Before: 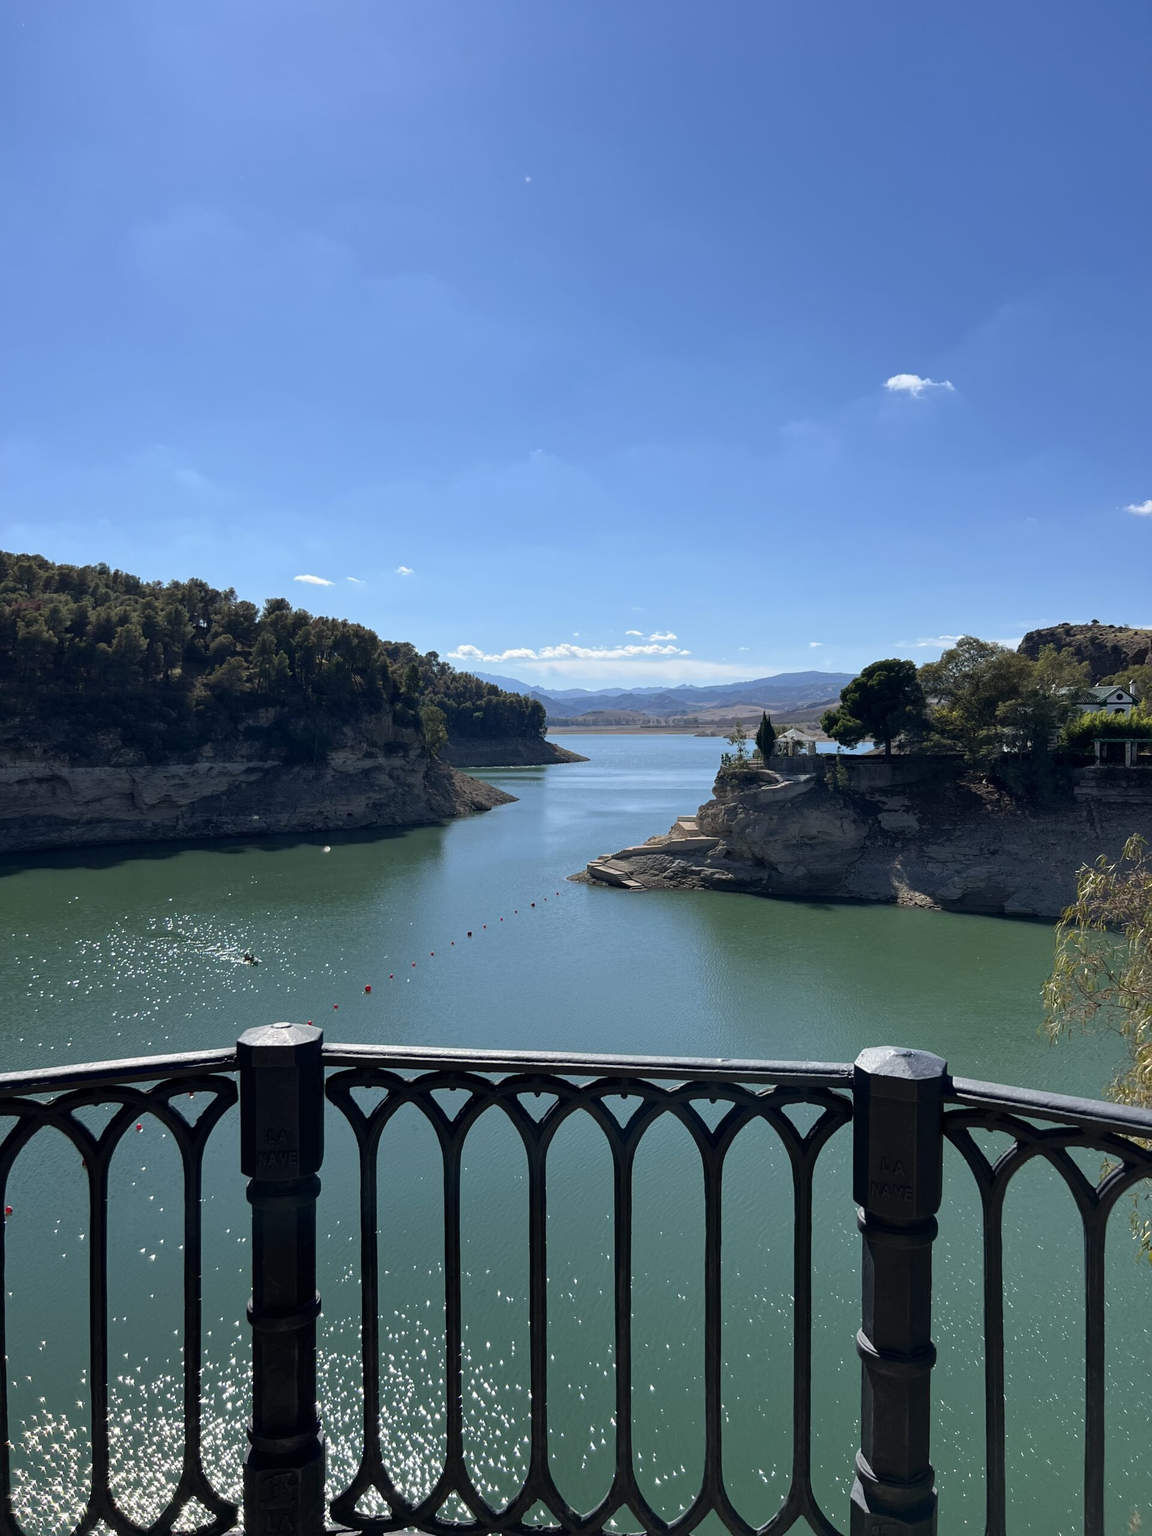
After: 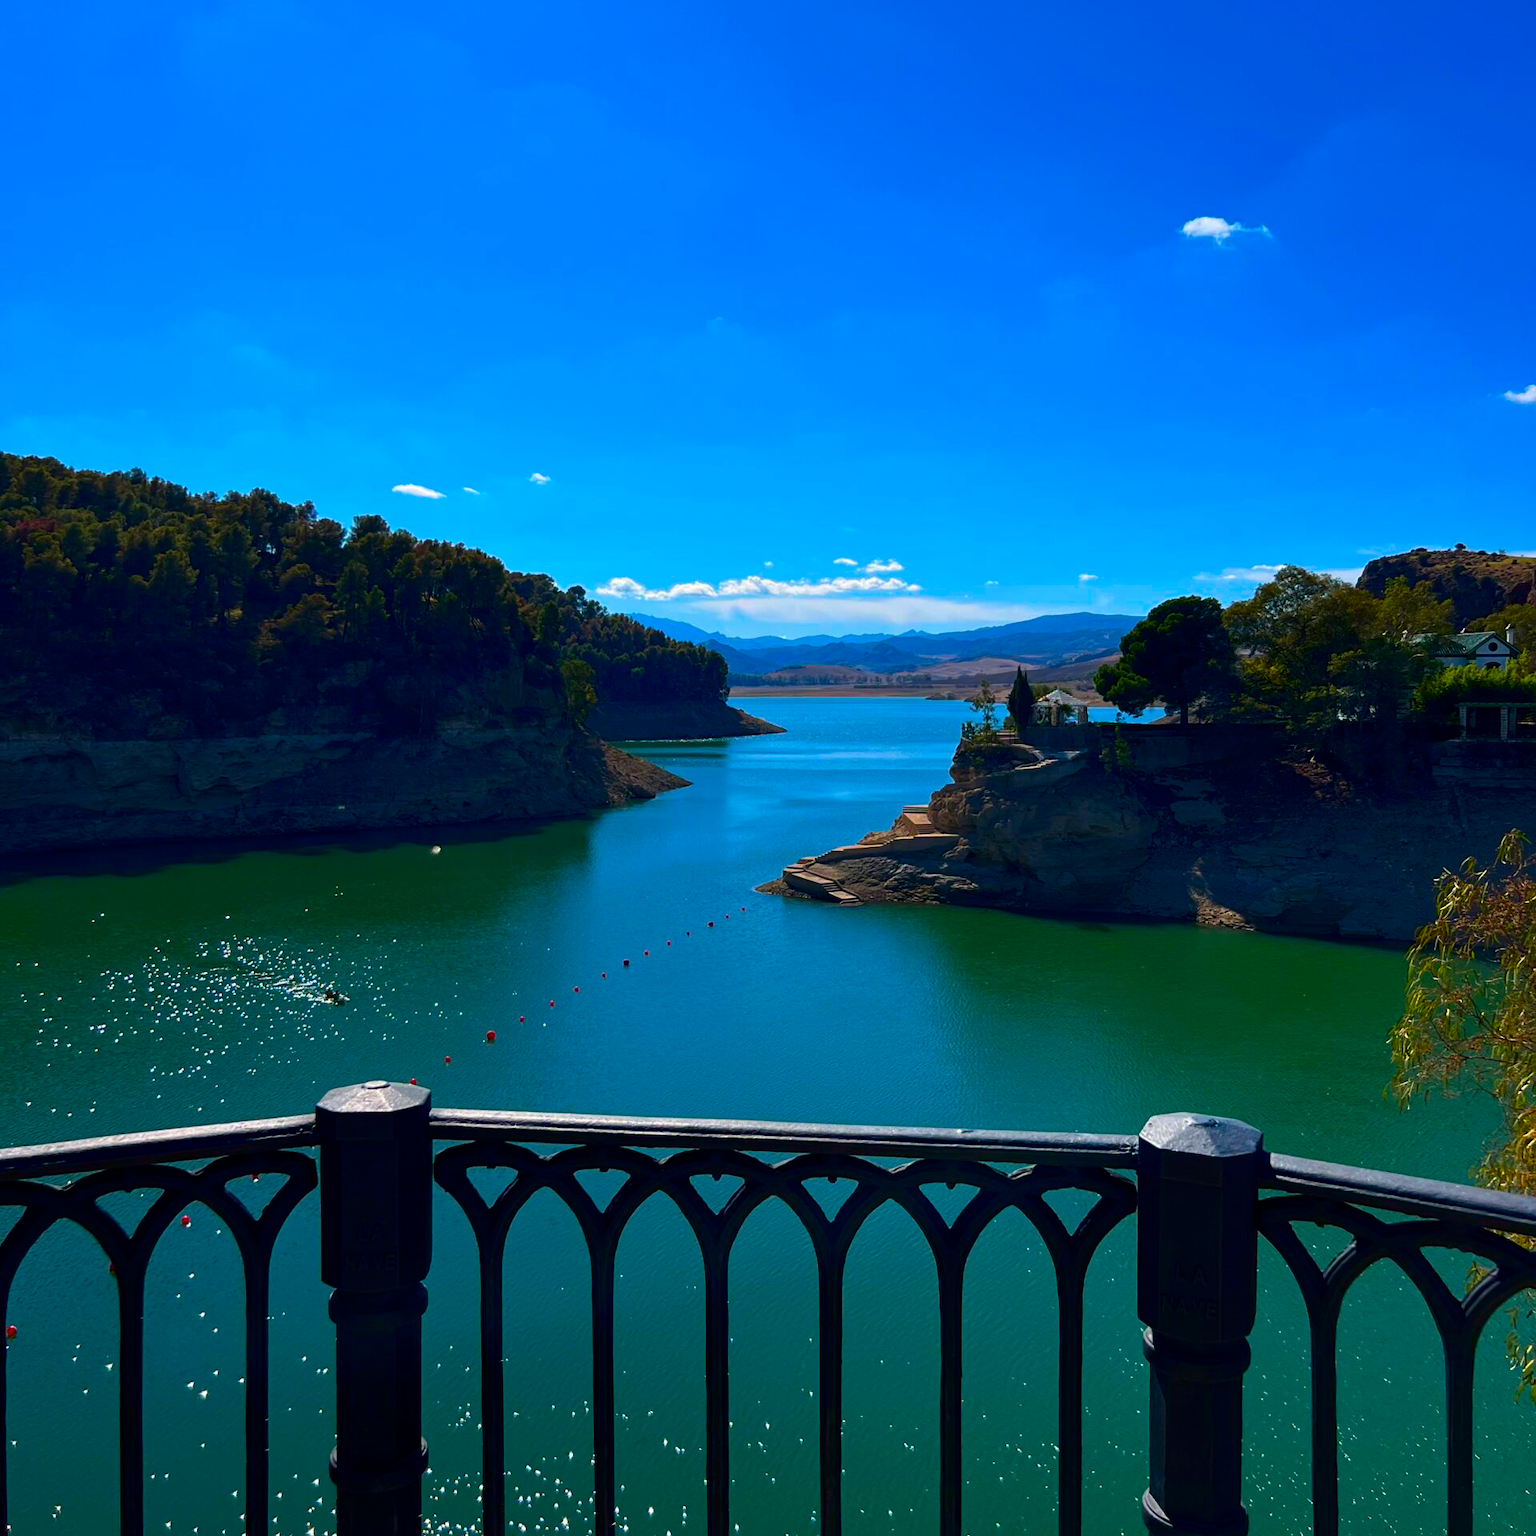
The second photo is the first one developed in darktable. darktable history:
crop: top 13.819%, bottom 11.169%
color balance rgb: perceptual saturation grading › global saturation 30%, global vibrance 30%
color correction: highlights a* 3.22, highlights b* 1.93, saturation 1.19
contrast brightness saturation: brightness -0.25, saturation 0.2
